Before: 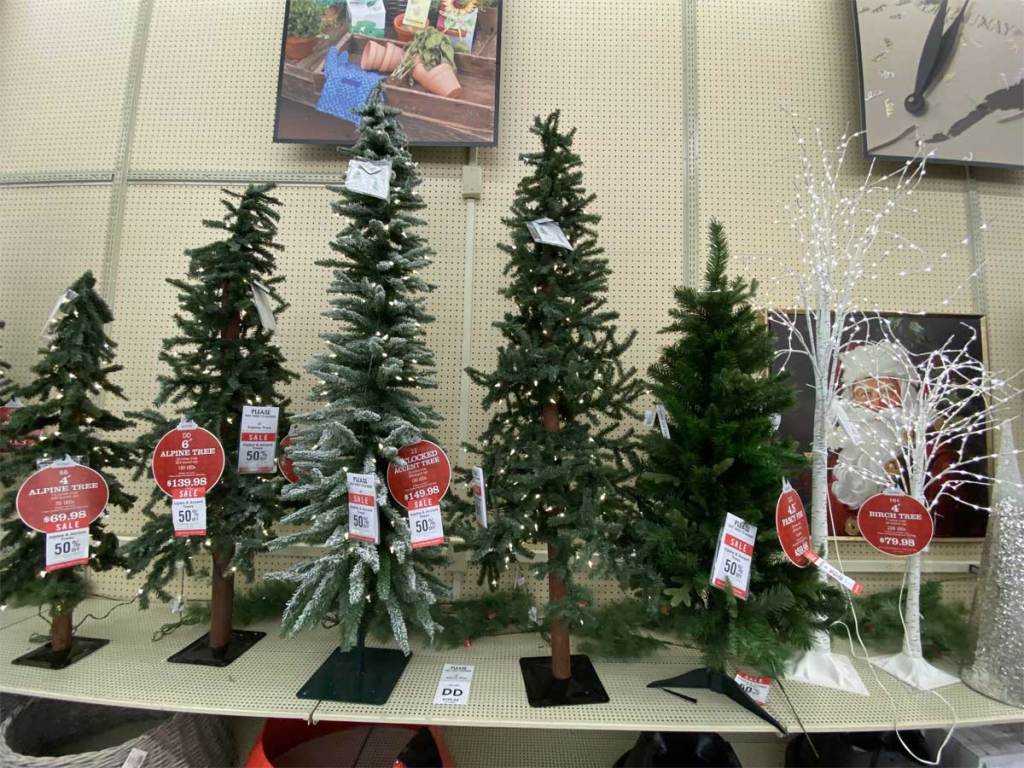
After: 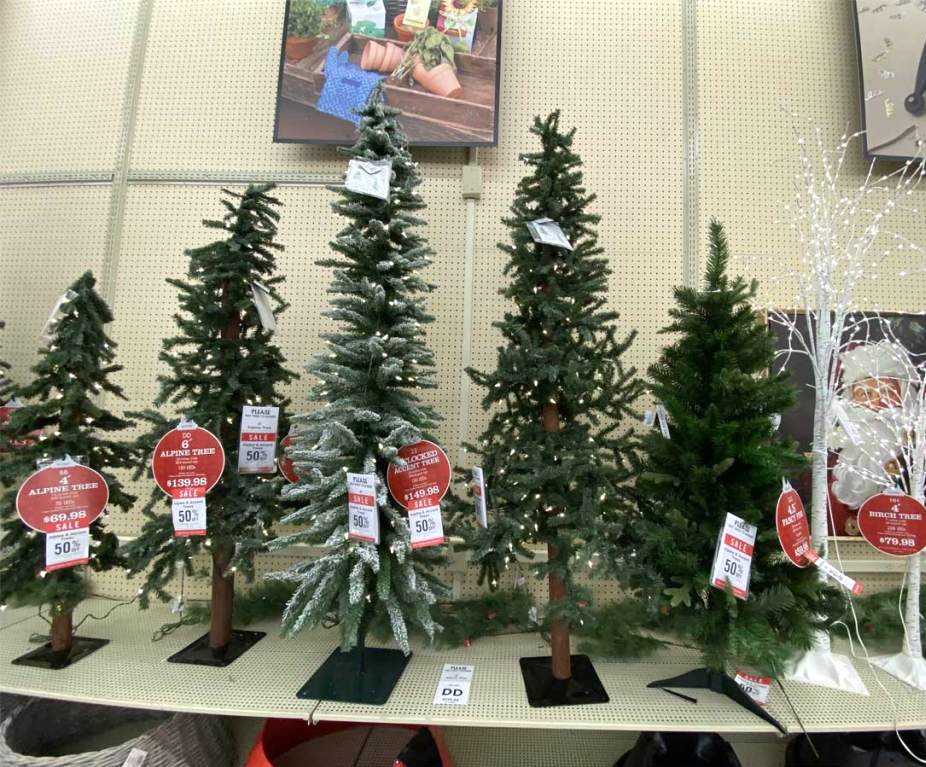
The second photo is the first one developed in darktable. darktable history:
exposure: exposure 0.254 EV, compensate highlight preservation false
crop: right 9.522%, bottom 0.018%
